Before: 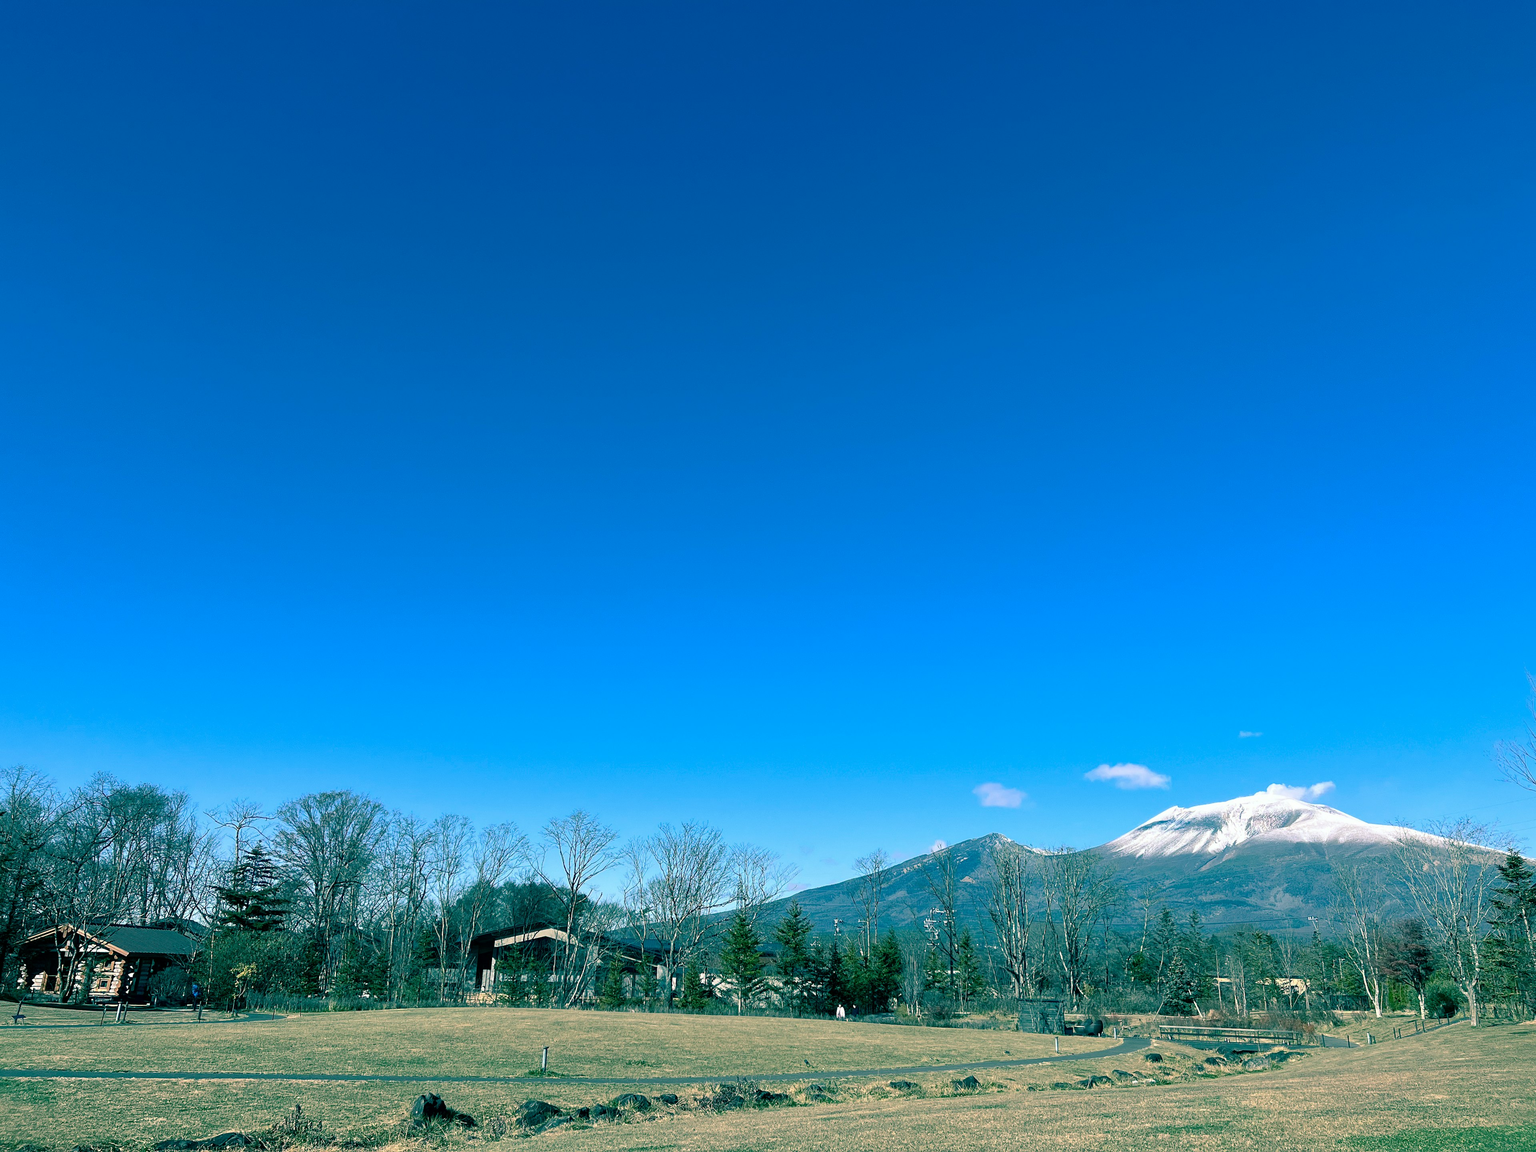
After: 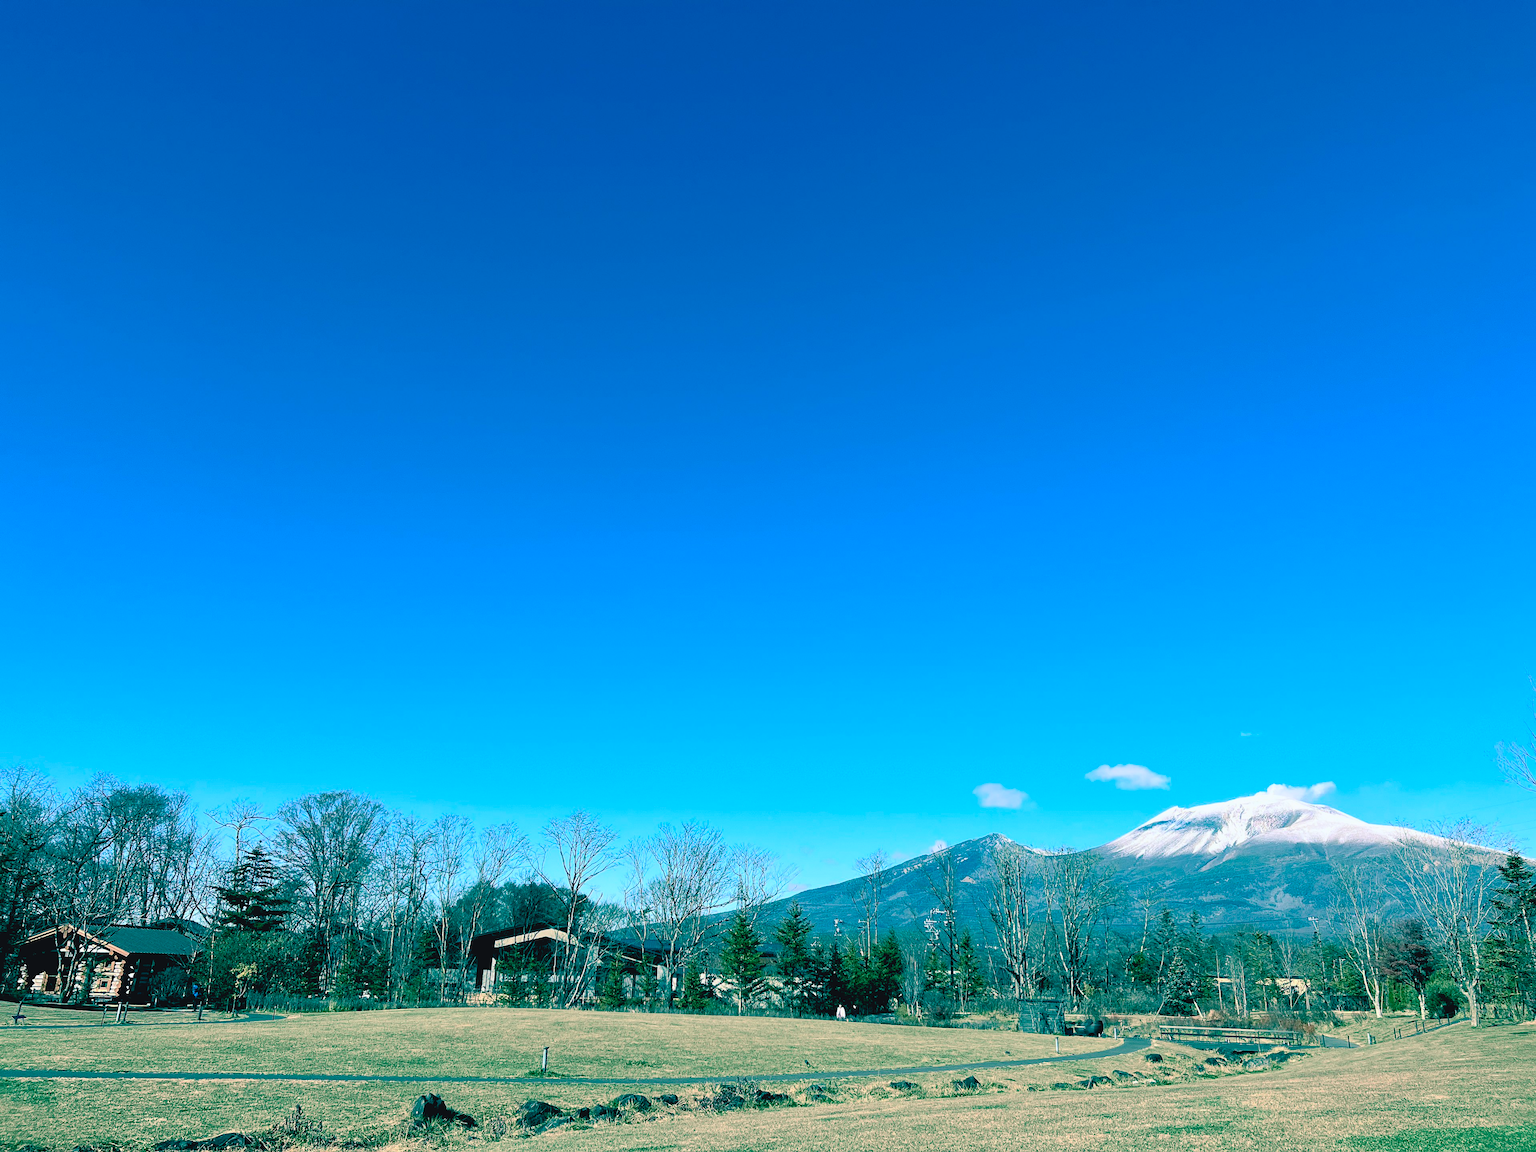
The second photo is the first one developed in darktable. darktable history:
rgb levels: levels [[0.013, 0.434, 0.89], [0, 0.5, 1], [0, 0.5, 1]]
exposure: exposure -0.041 EV, compensate highlight preservation false
tone curve: curves: ch0 [(0, 0.045) (0.155, 0.169) (0.46, 0.466) (0.751, 0.788) (1, 0.961)]; ch1 [(0, 0) (0.43, 0.408) (0.472, 0.469) (0.505, 0.503) (0.553, 0.563) (0.592, 0.581) (0.631, 0.625) (1, 1)]; ch2 [(0, 0) (0.505, 0.495) (0.55, 0.557) (0.583, 0.573) (1, 1)], color space Lab, independent channels, preserve colors none
